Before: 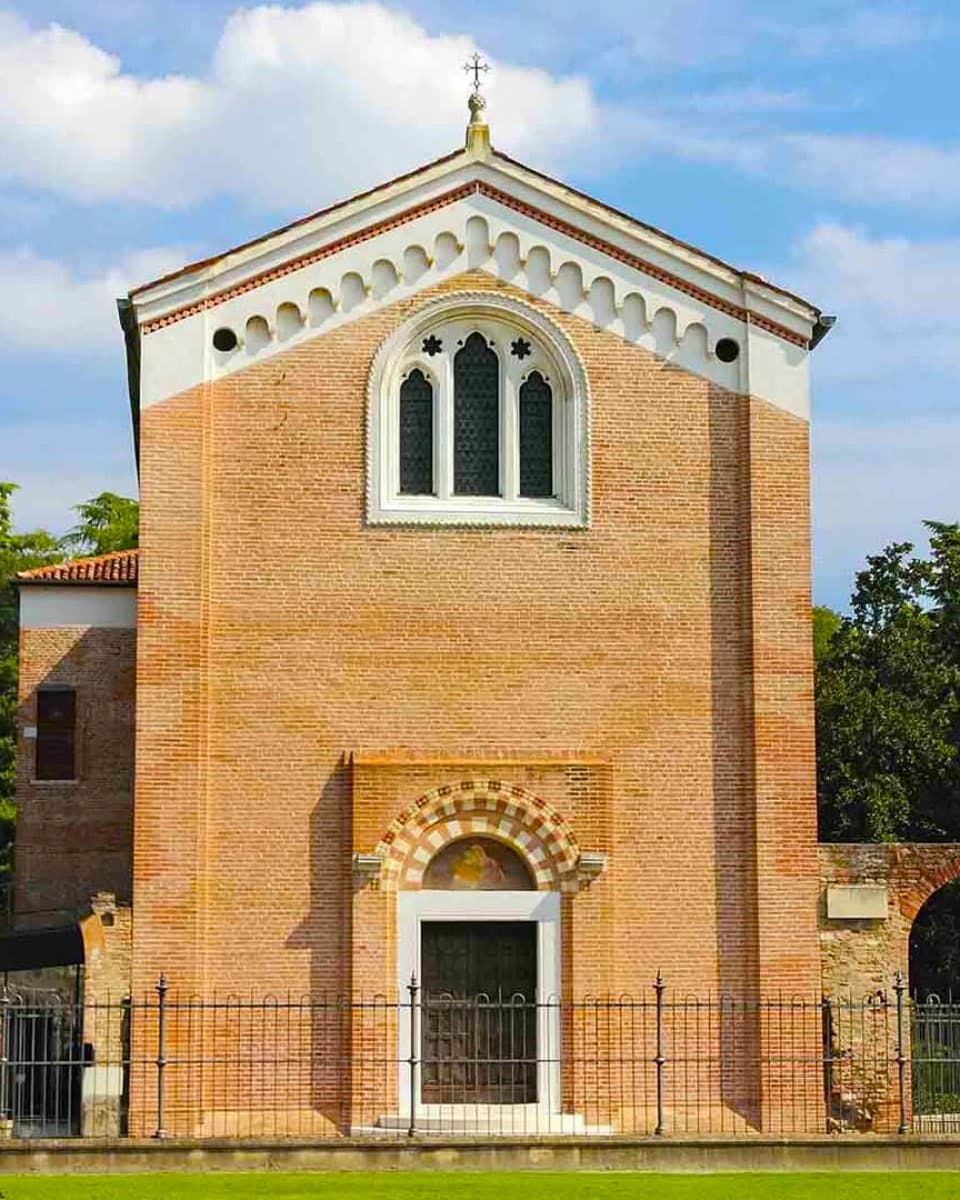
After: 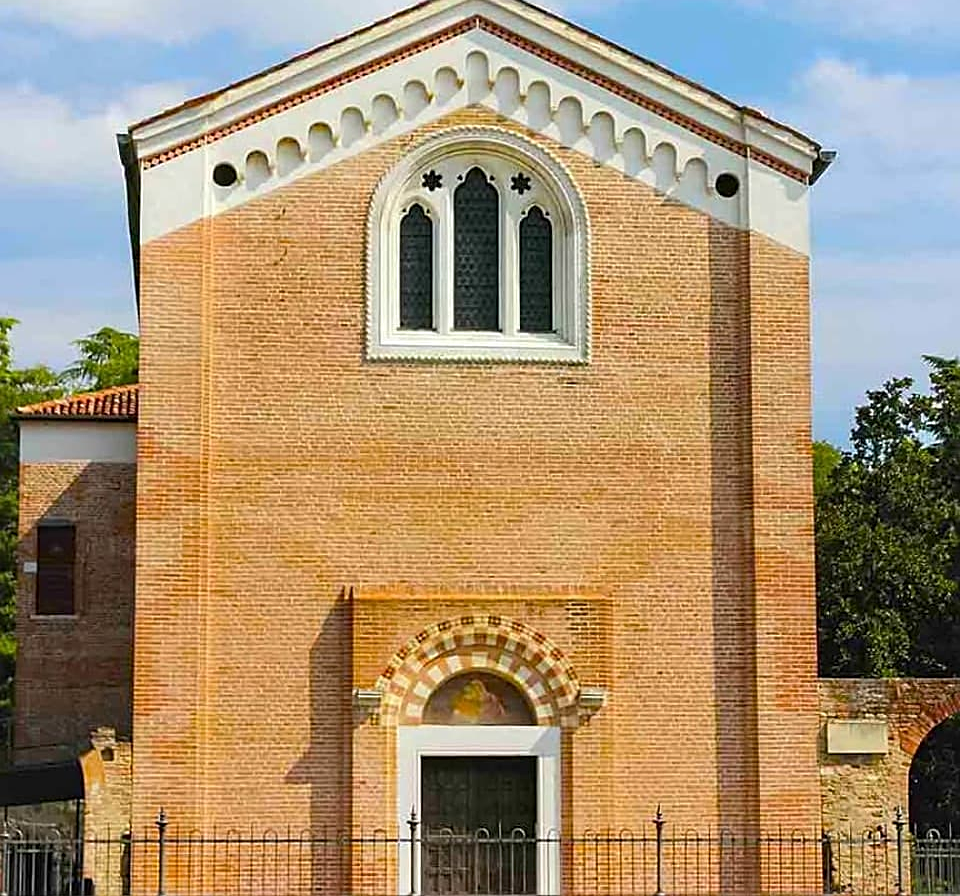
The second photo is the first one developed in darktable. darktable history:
crop: top 13.79%, bottom 11.469%
sharpen: on, module defaults
